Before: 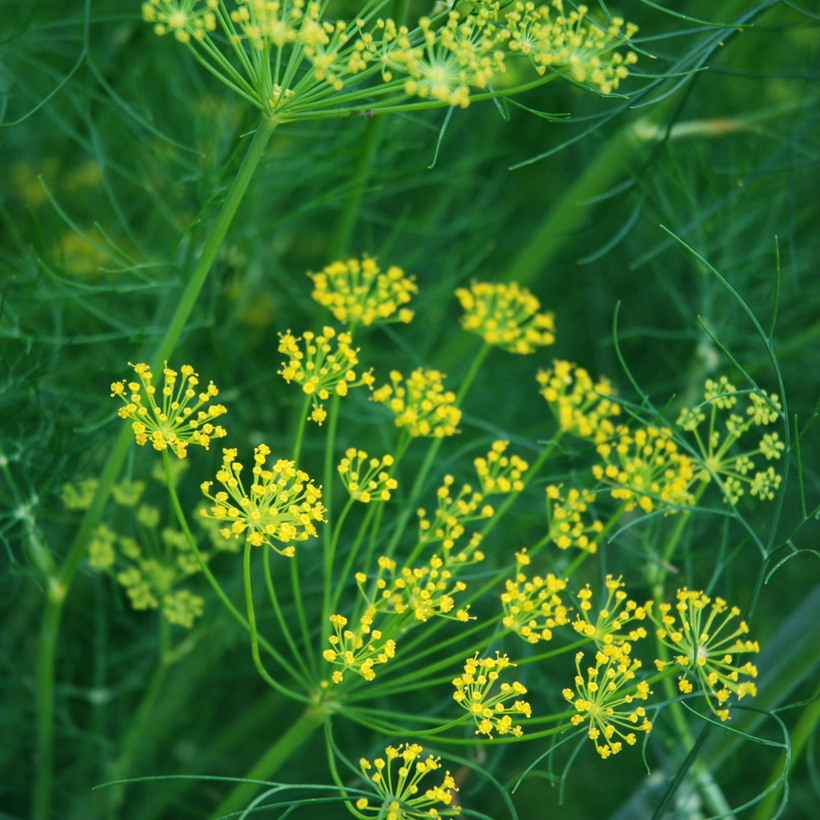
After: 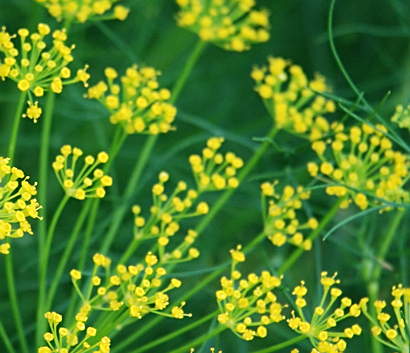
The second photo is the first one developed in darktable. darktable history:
sharpen: on, module defaults
crop: left 34.771%, top 37.017%, right 15.112%, bottom 19.933%
